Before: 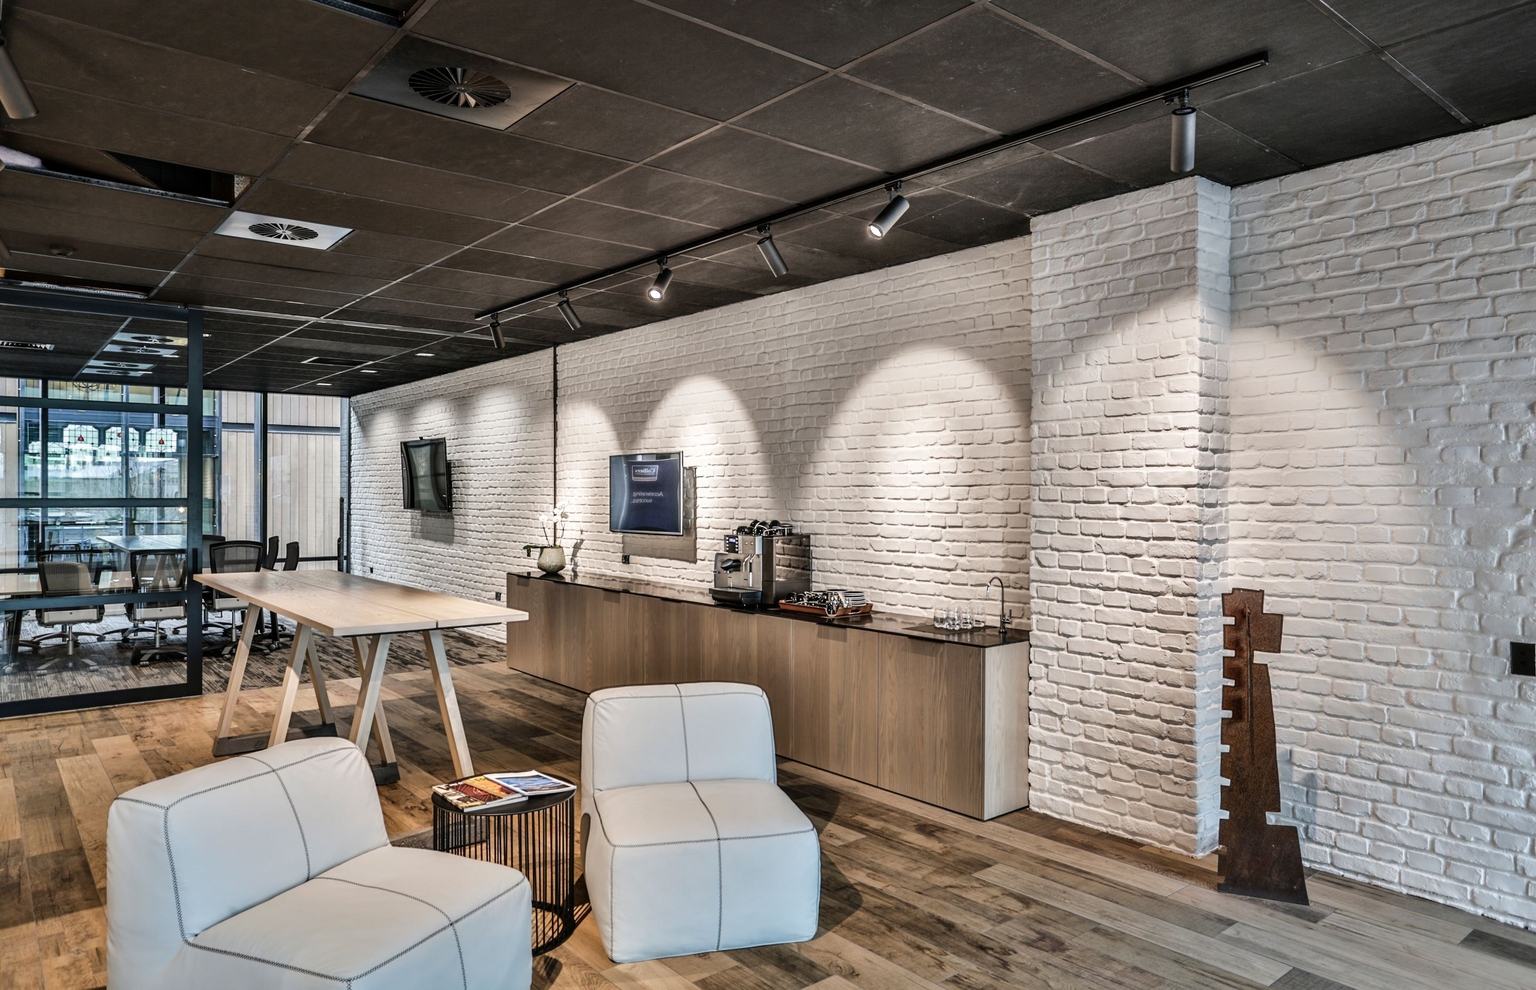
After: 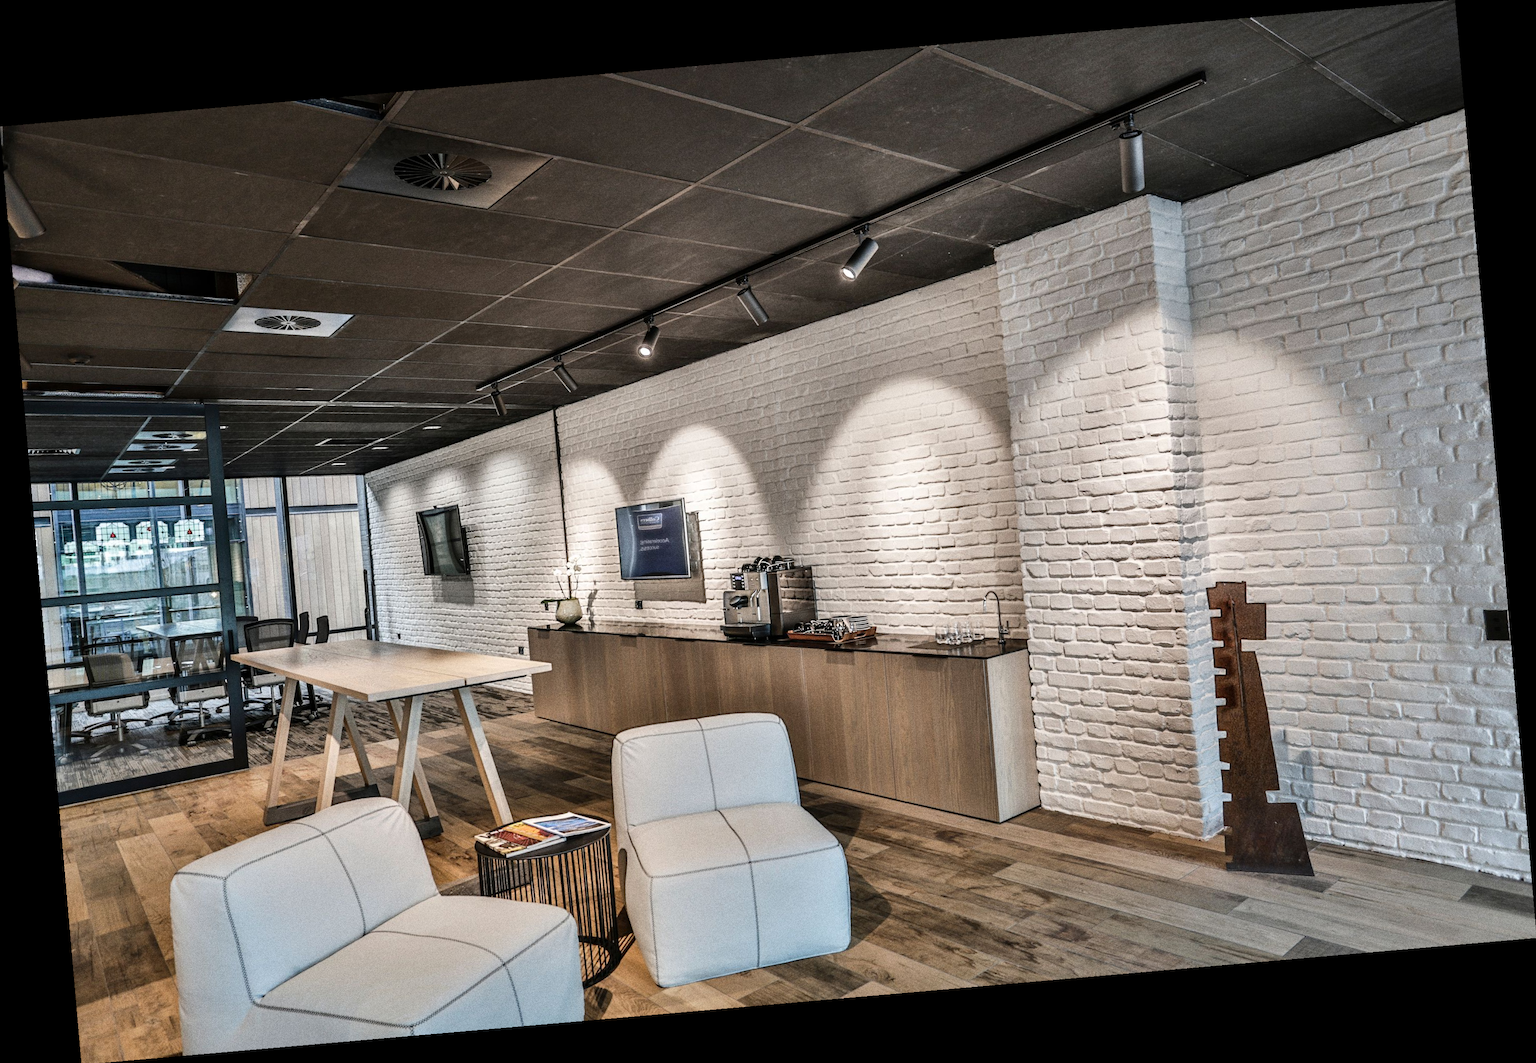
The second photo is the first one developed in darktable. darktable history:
rotate and perspective: rotation -4.98°, automatic cropping off
grain: coarseness 0.09 ISO, strength 40%
